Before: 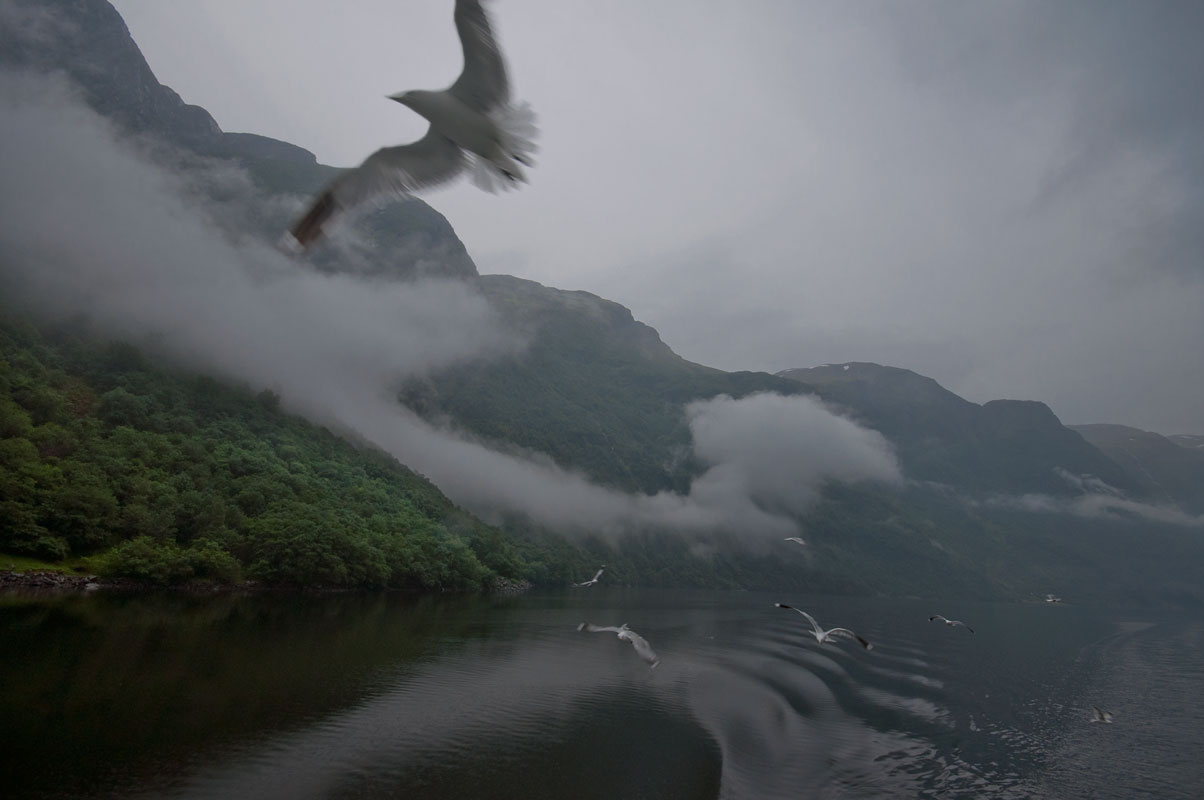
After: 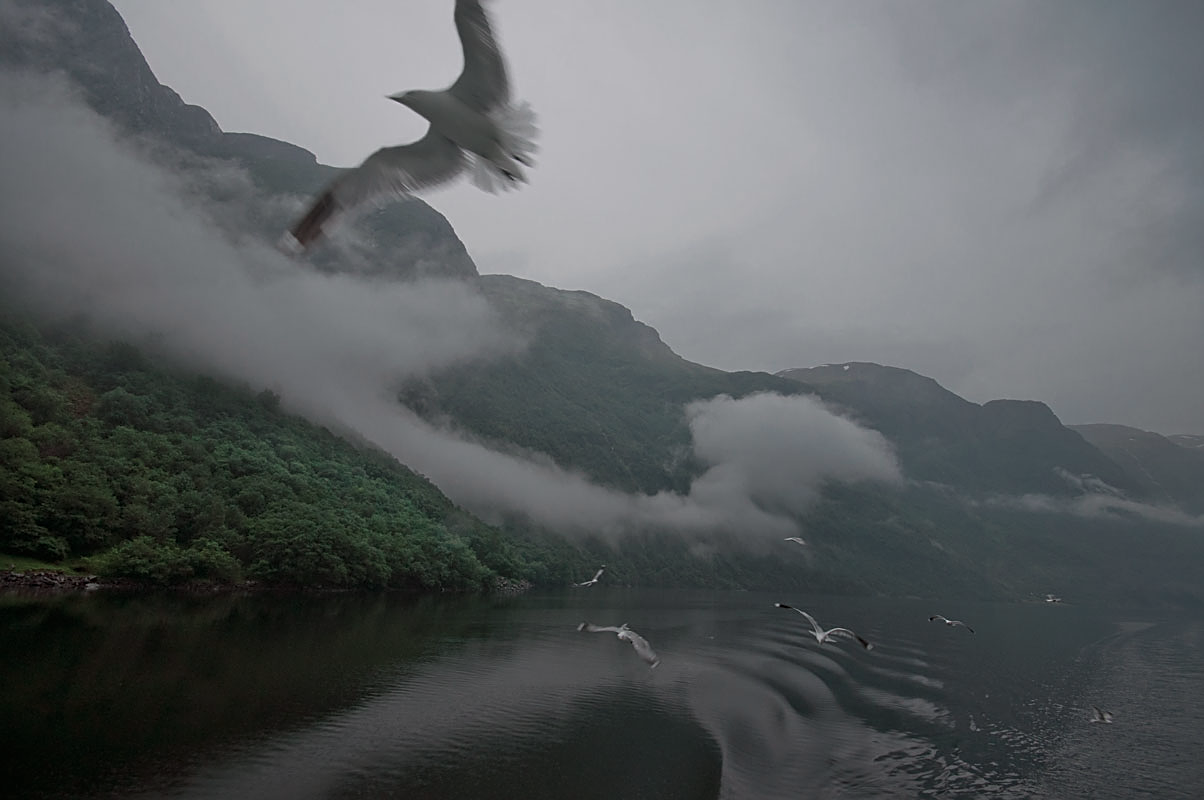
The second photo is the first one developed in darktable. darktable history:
sharpen: on, module defaults
color contrast: blue-yellow contrast 0.62
